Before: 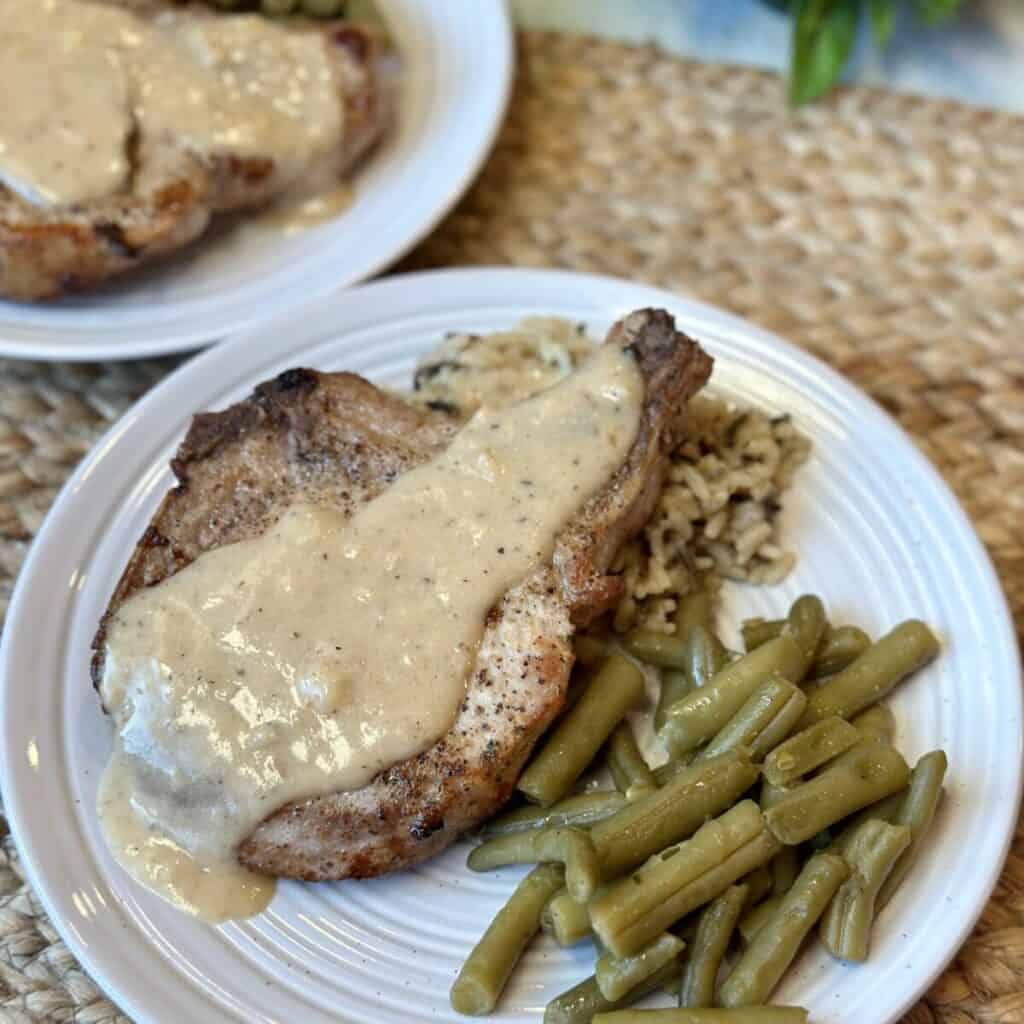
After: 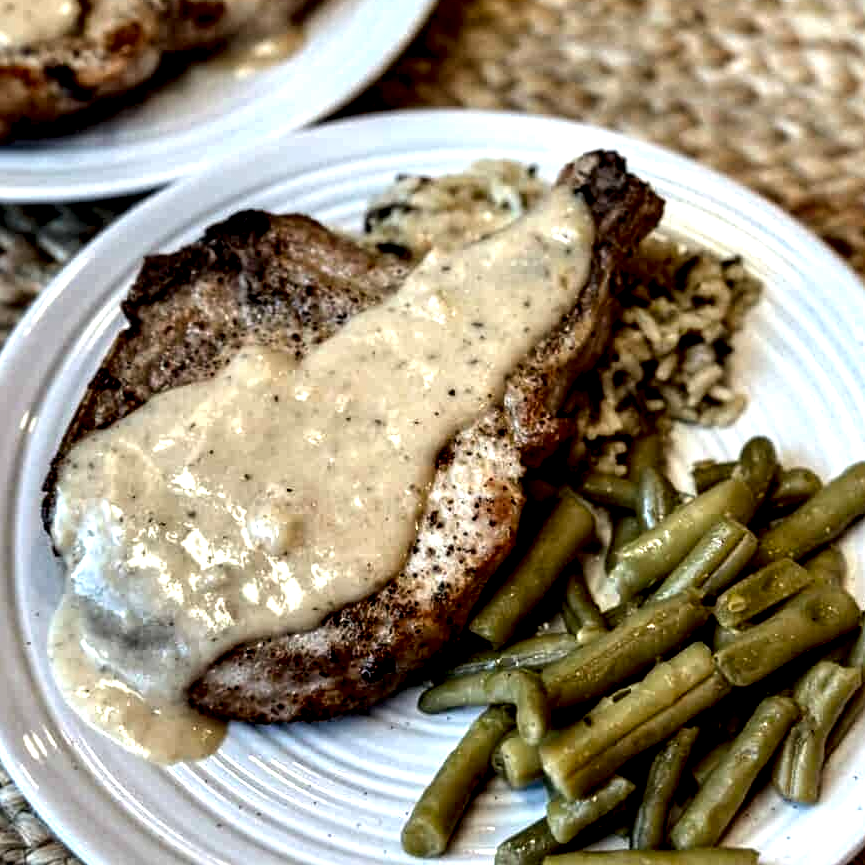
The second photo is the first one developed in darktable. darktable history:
local contrast: shadows 185%, detail 225%
crop and rotate: left 4.842%, top 15.51%, right 10.668%
